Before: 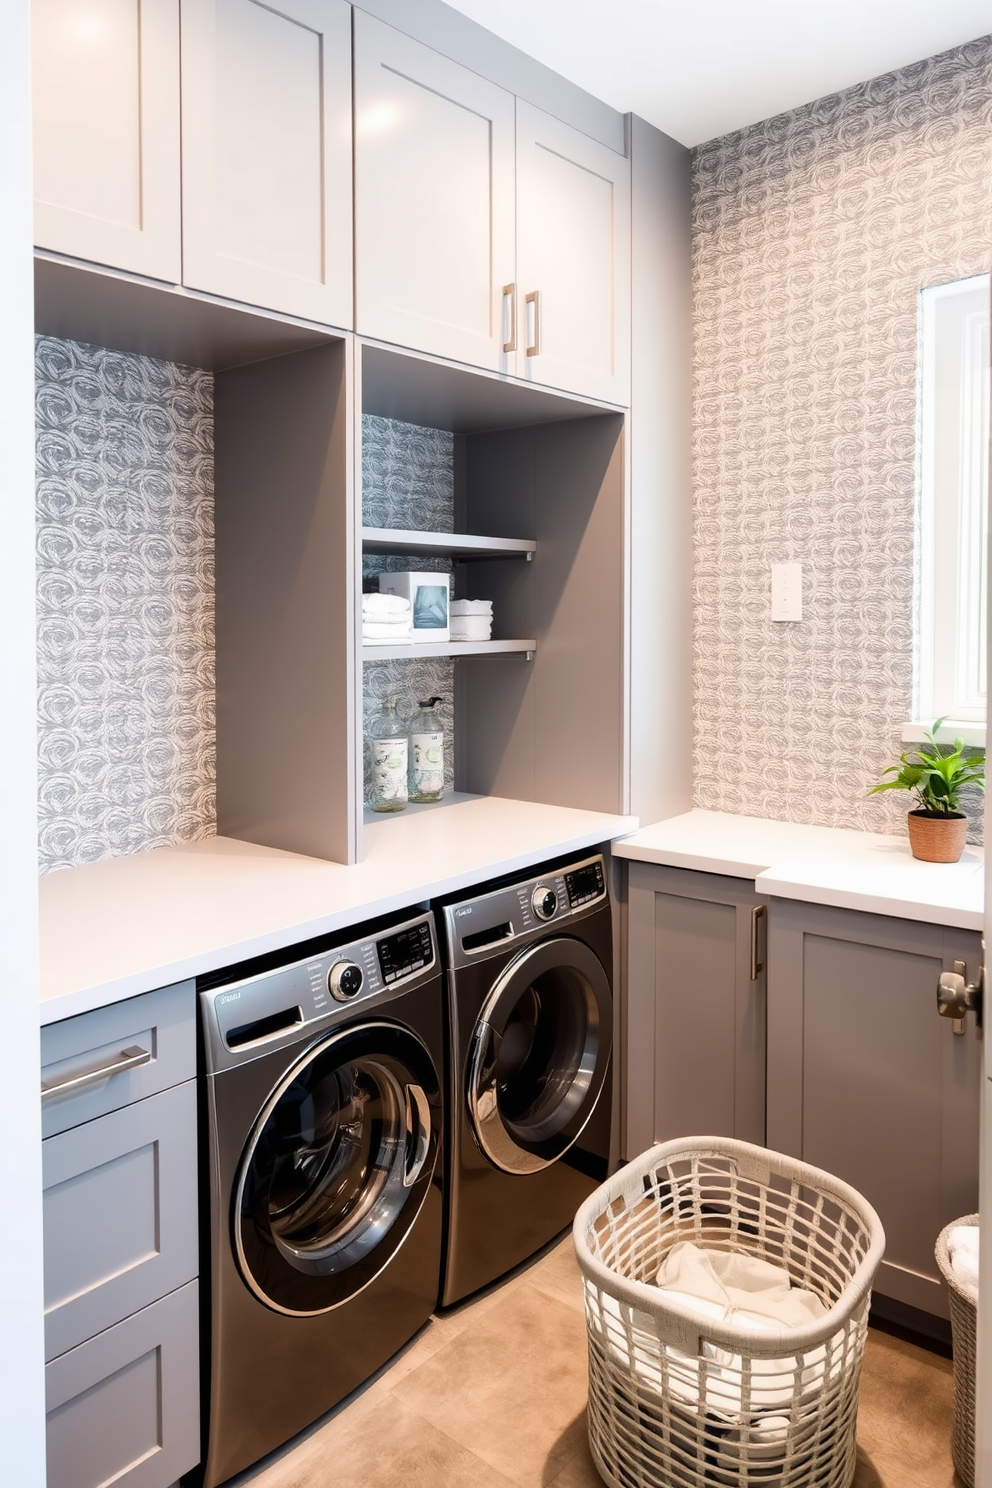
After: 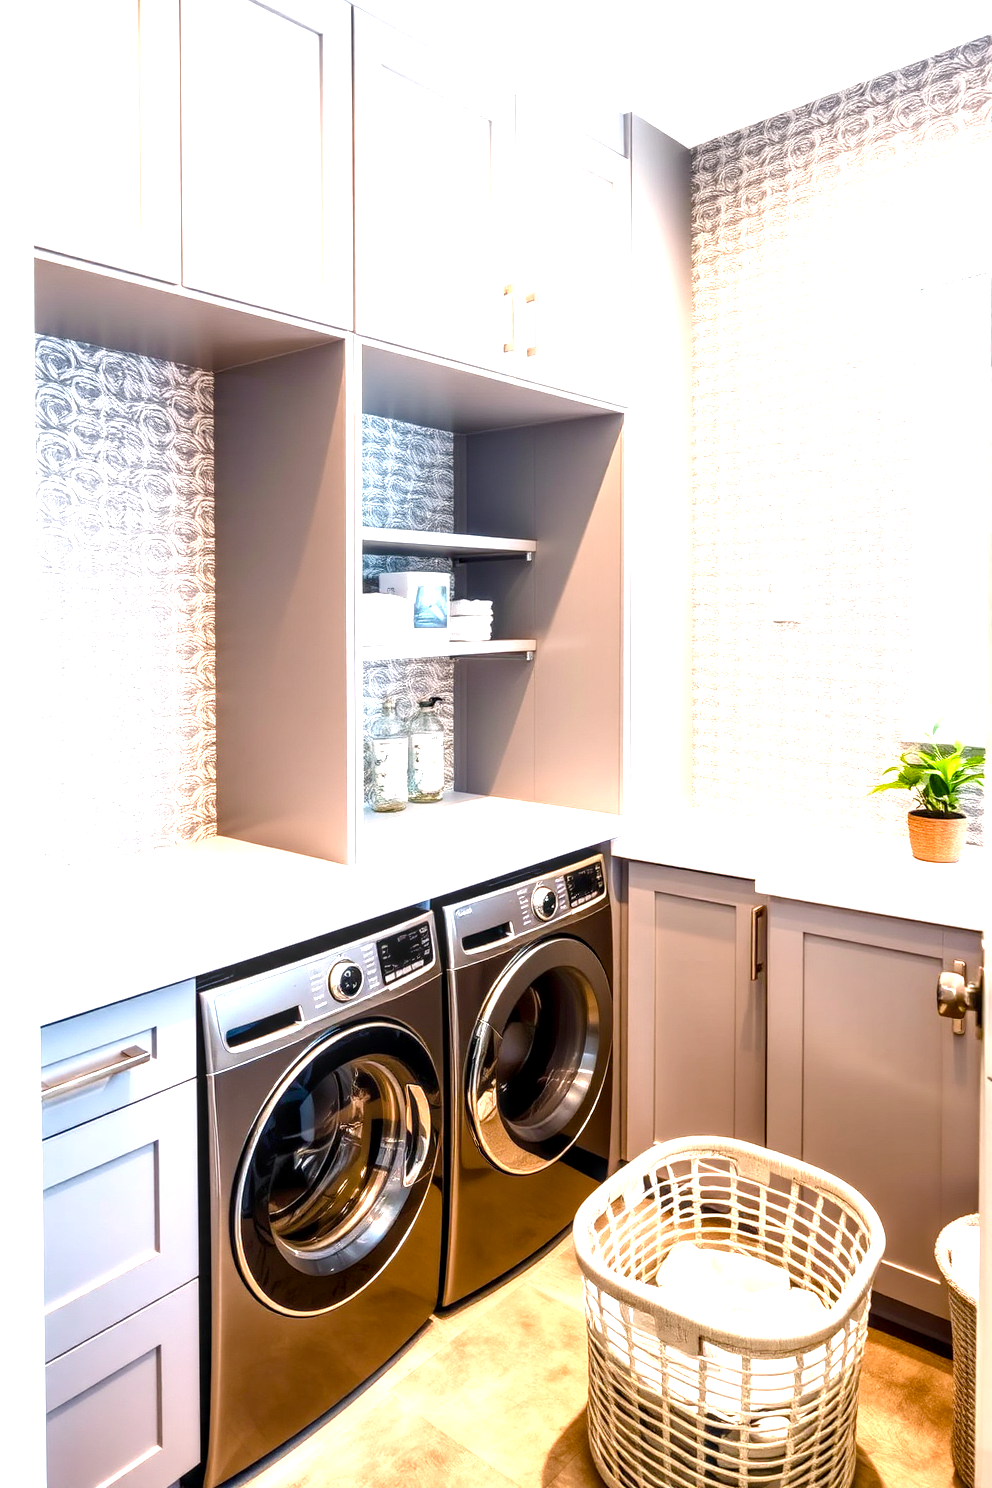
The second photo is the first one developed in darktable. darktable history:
color balance rgb: shadows lift › chroma 2.053%, shadows lift › hue 247.59°, highlights gain › chroma 0.184%, highlights gain › hue 329.91°, linear chroma grading › global chroma 19.988%, perceptual saturation grading › global saturation 13.659%, perceptual saturation grading › highlights -25.864%, perceptual saturation grading › shadows 25.514%, global vibrance 30.844%
local contrast: detail 150%
exposure: exposure 1.208 EV, compensate highlight preservation false
